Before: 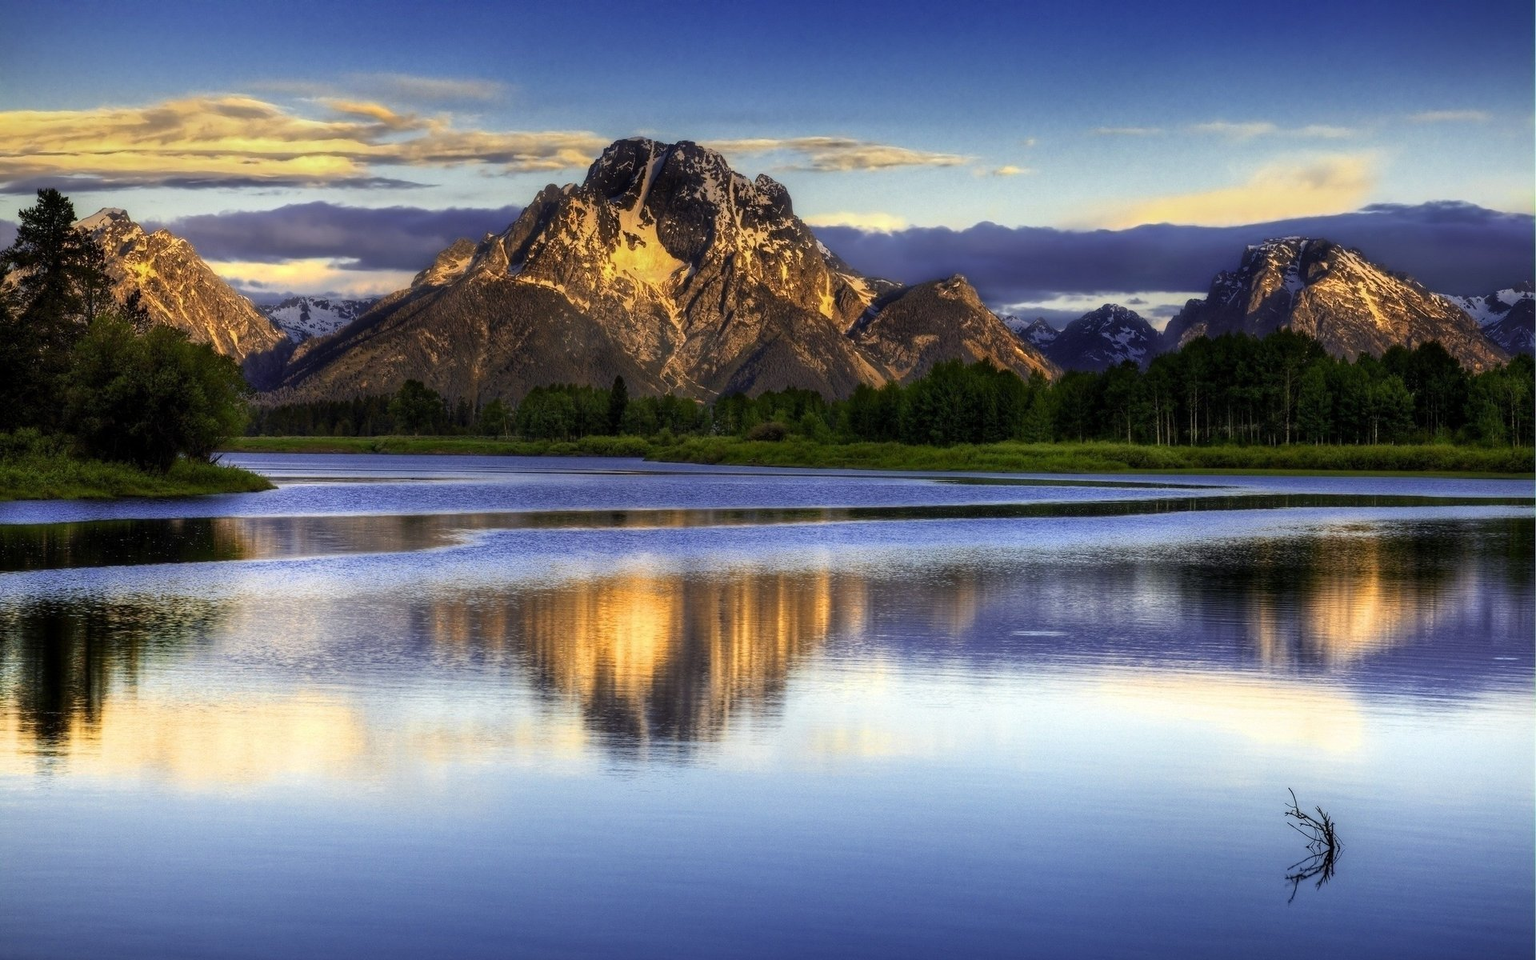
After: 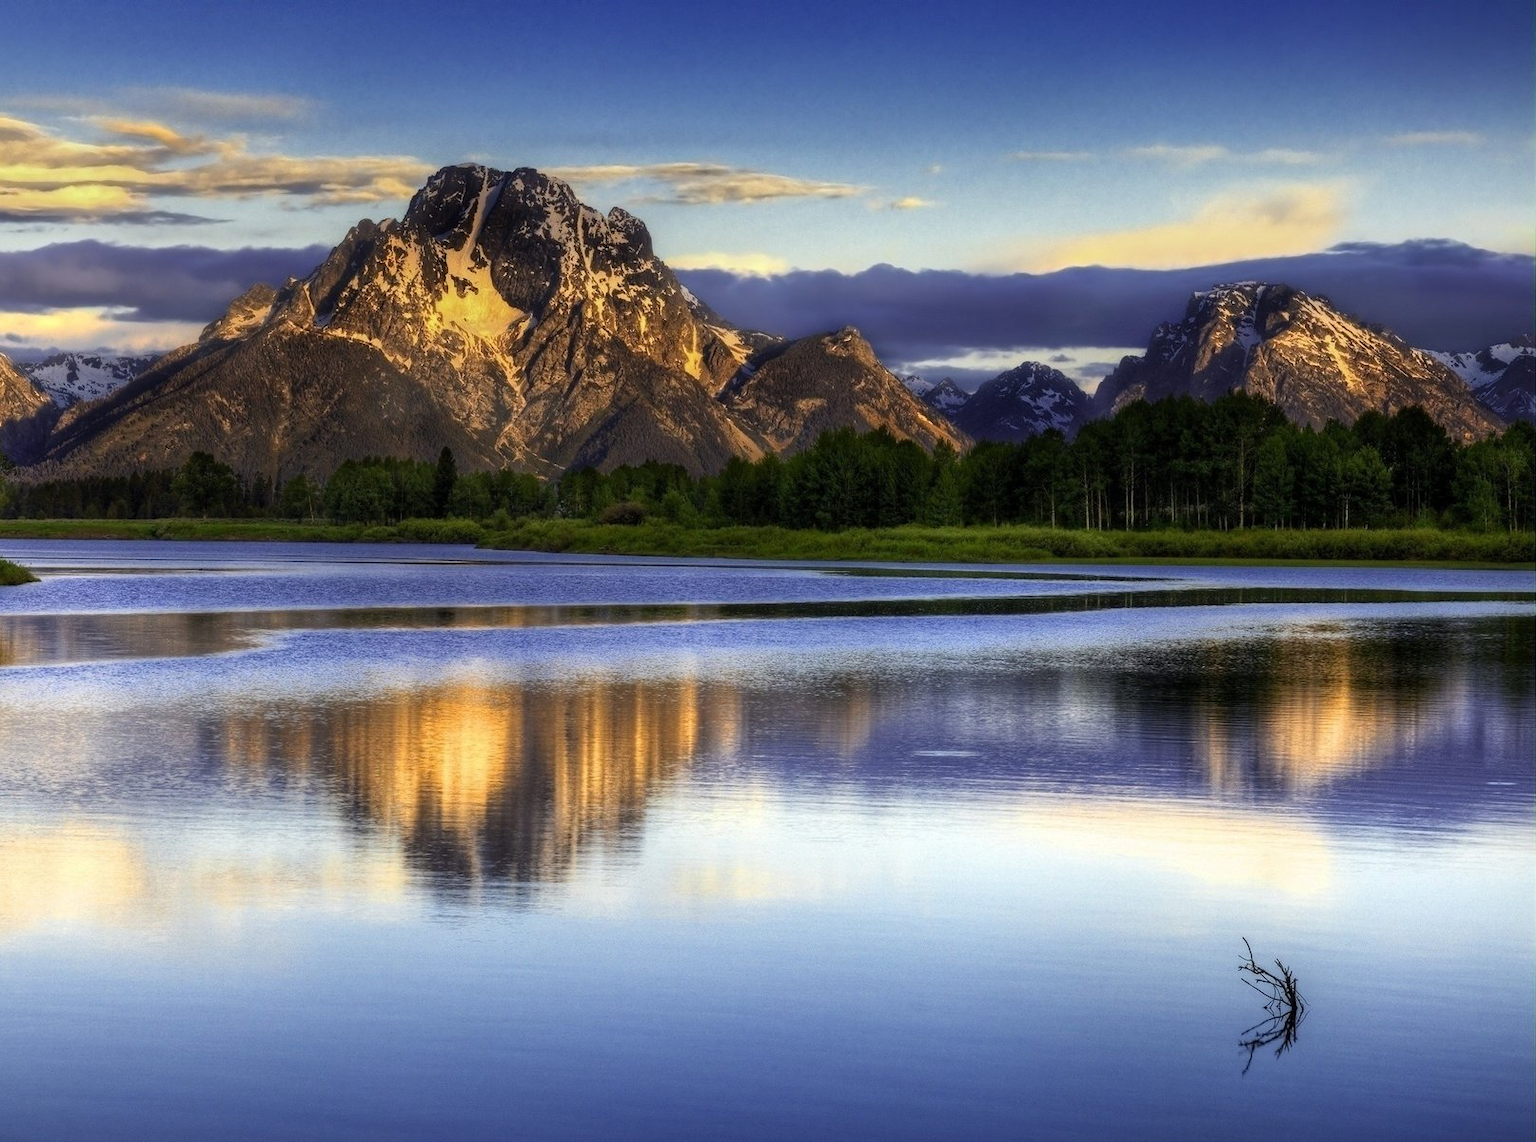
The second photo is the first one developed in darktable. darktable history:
crop: left 15.891%
